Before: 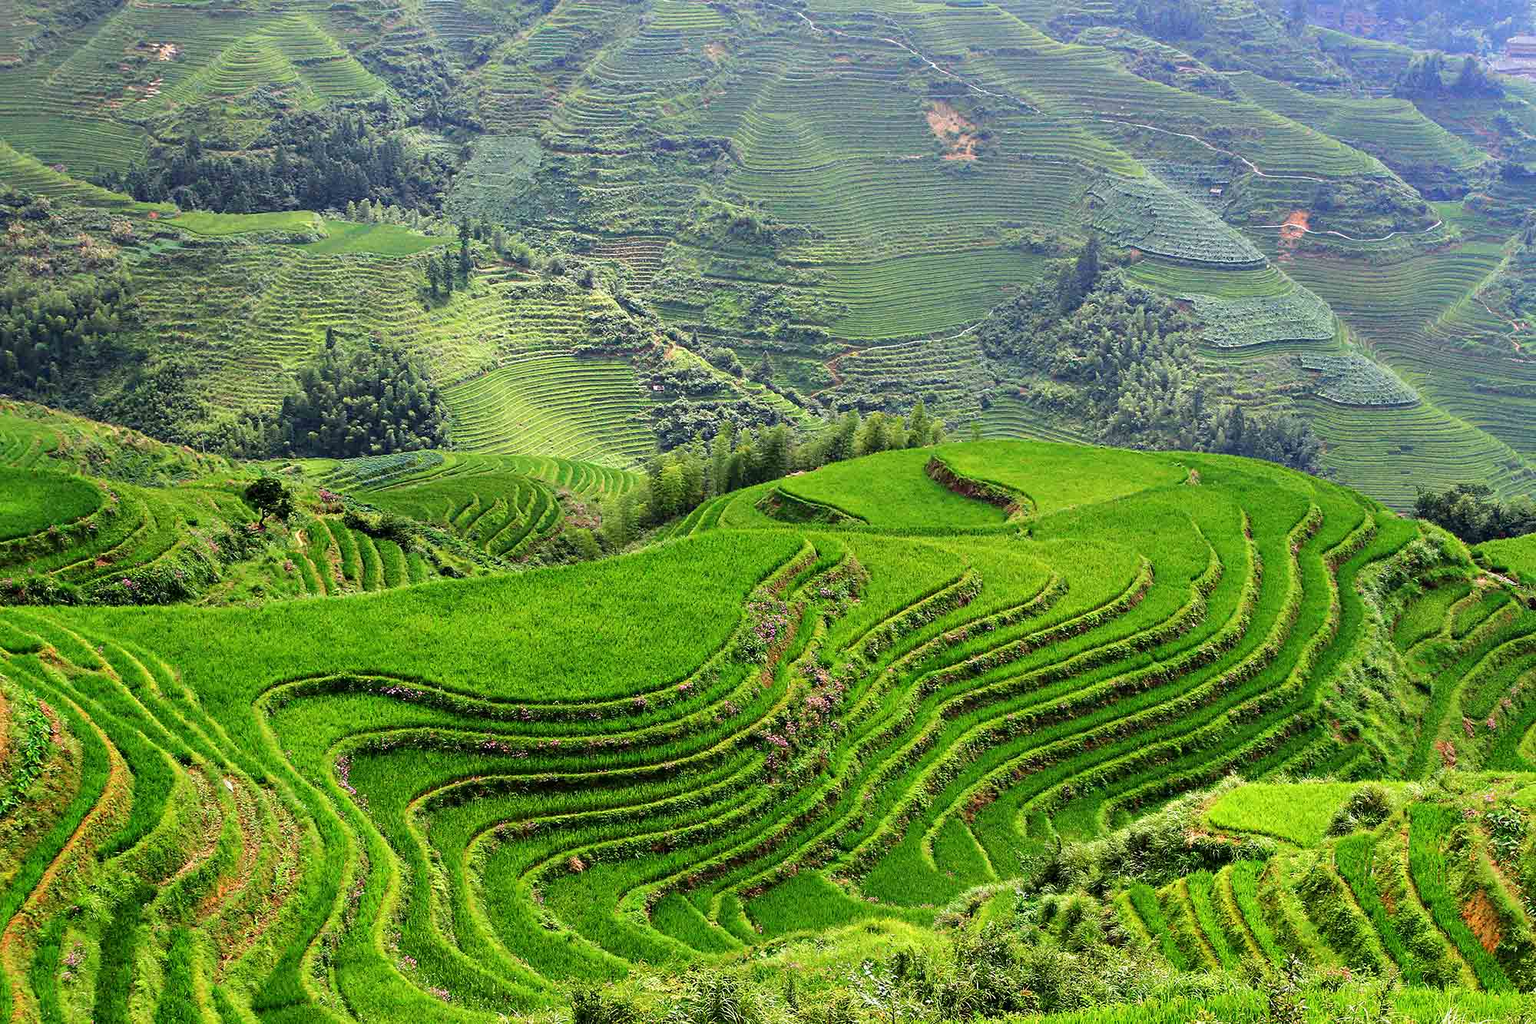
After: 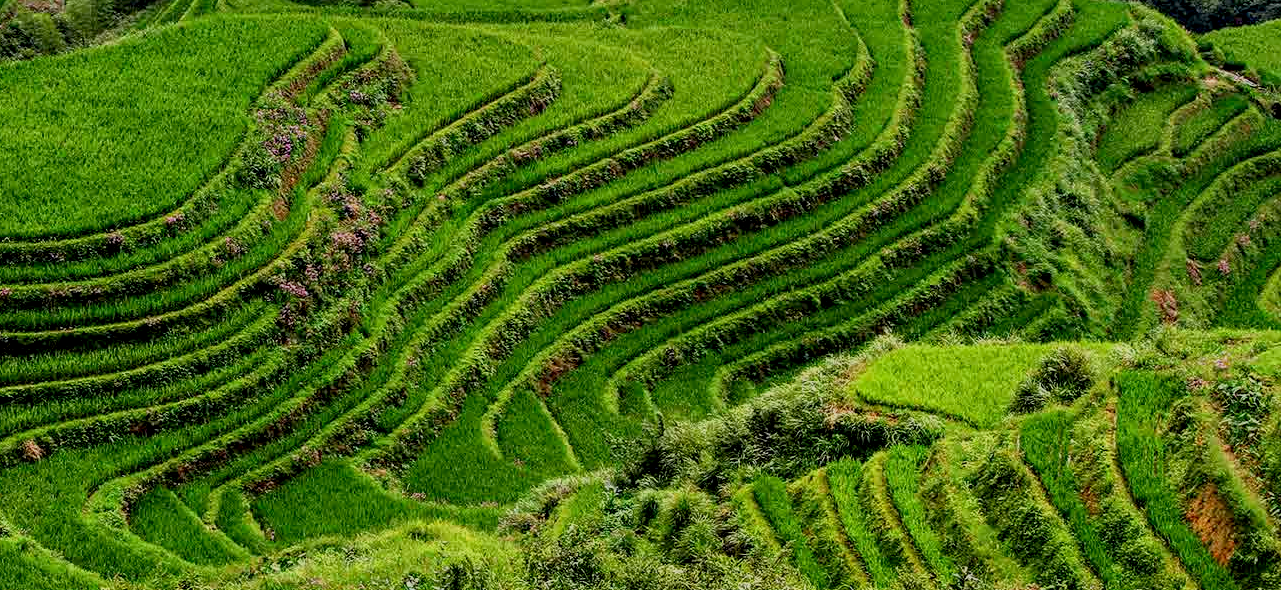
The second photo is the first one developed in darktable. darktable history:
tone equalizer: edges refinement/feathering 500, mask exposure compensation -1.57 EV, preserve details guided filter
exposure: black level correction 0.009, exposure -0.648 EV, compensate highlight preservation false
crop and rotate: left 35.936%, top 50.7%, bottom 4.998%
local contrast: on, module defaults
